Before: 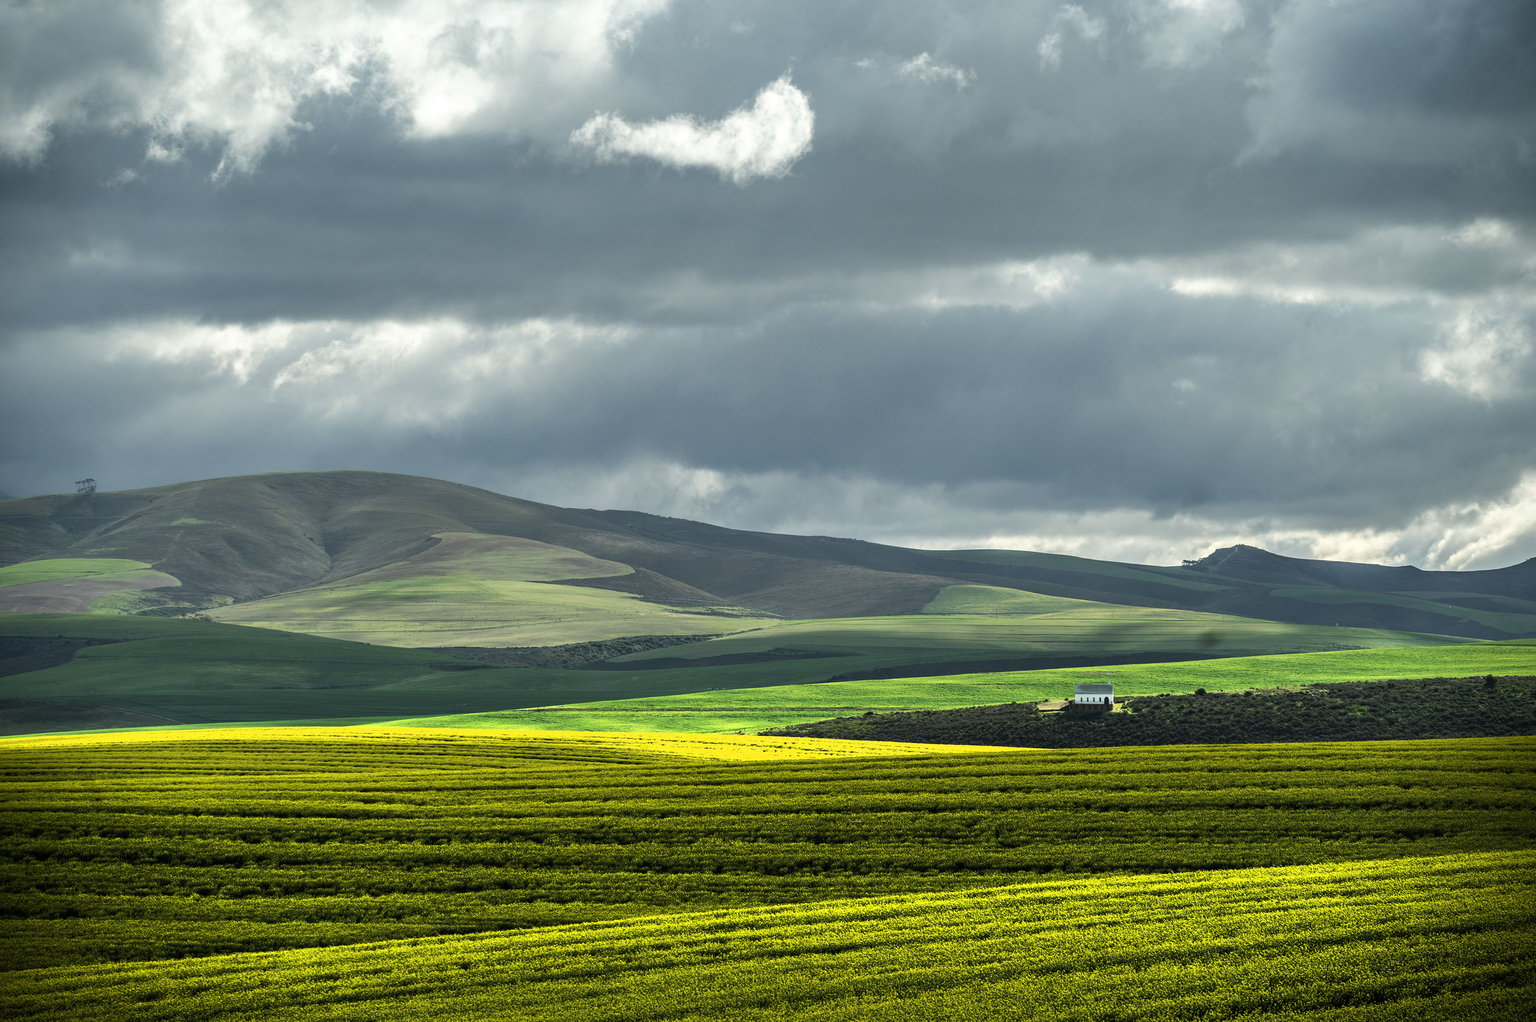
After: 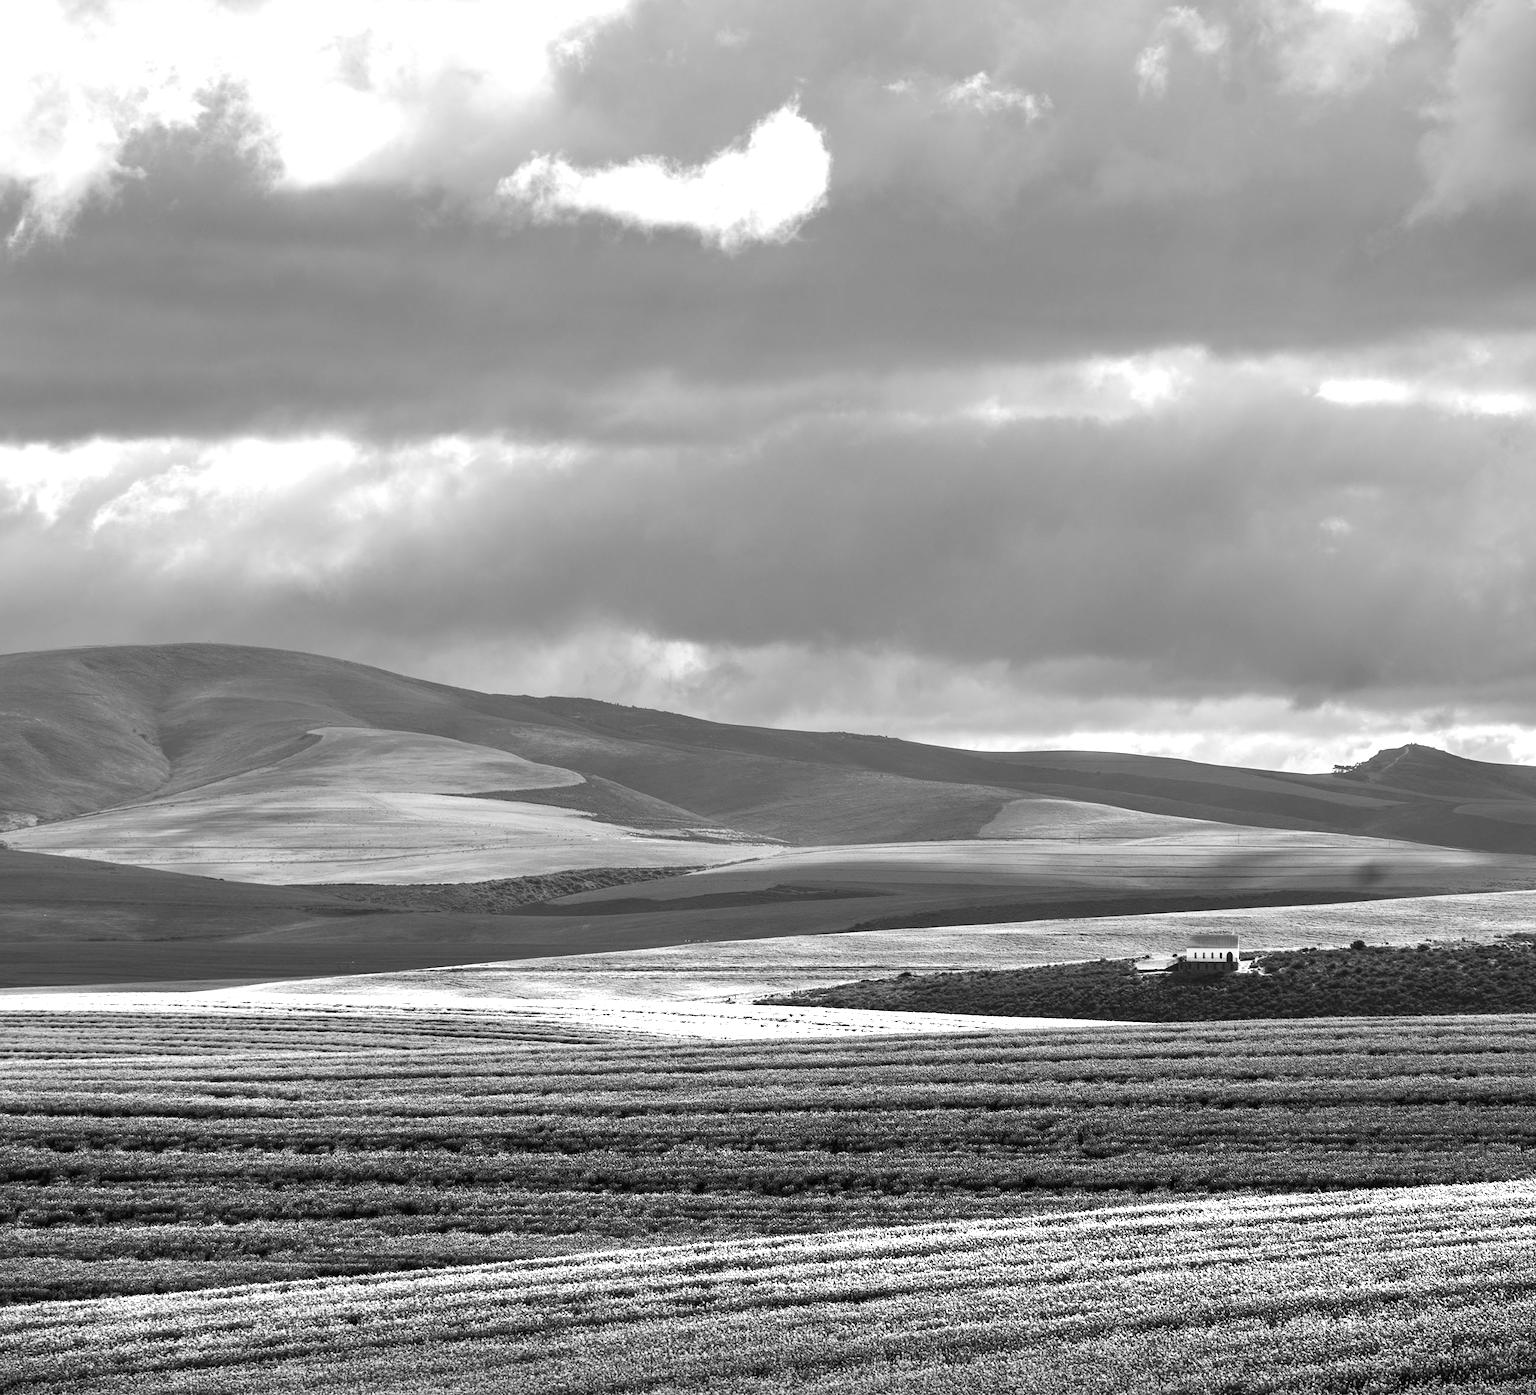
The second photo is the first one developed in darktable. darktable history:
crop: left 13.443%, right 13.31%
exposure: exposure 0.661 EV, compensate highlight preservation false
monochrome: a 30.25, b 92.03
